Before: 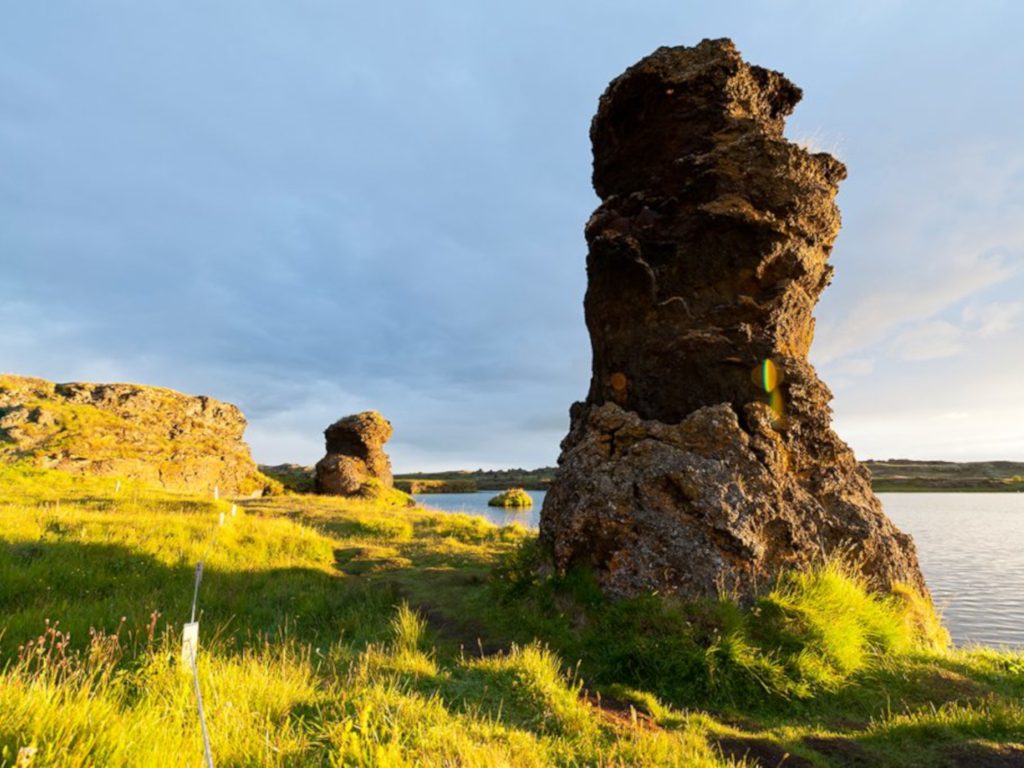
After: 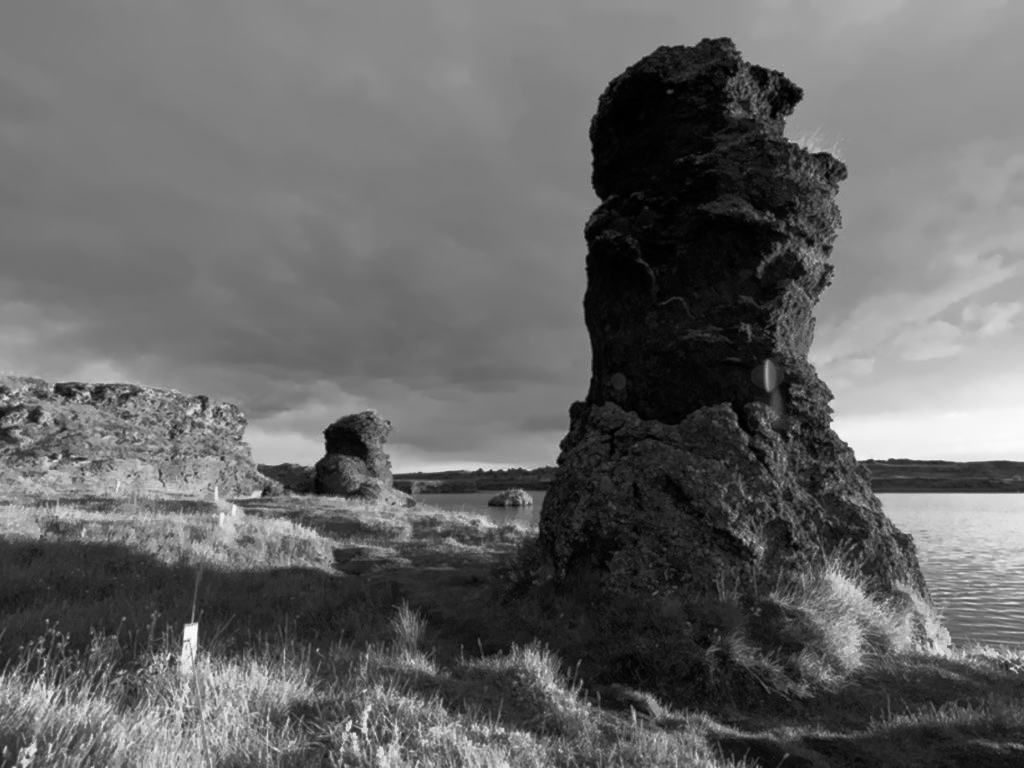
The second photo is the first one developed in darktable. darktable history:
color contrast: green-magenta contrast 0, blue-yellow contrast 0
base curve: curves: ch0 [(0, 0) (0.564, 0.291) (0.802, 0.731) (1, 1)]
denoise (profiled): patch size 2, preserve shadows 1.02, bias correction -0.395, scattering 0.3, a [0, 0, 0], y [[0.5 ×7] ×4, [0.5, 0.666, 0.339, 0.674, 0.384, 0.5, 0.5], [0.5 ×7]]
